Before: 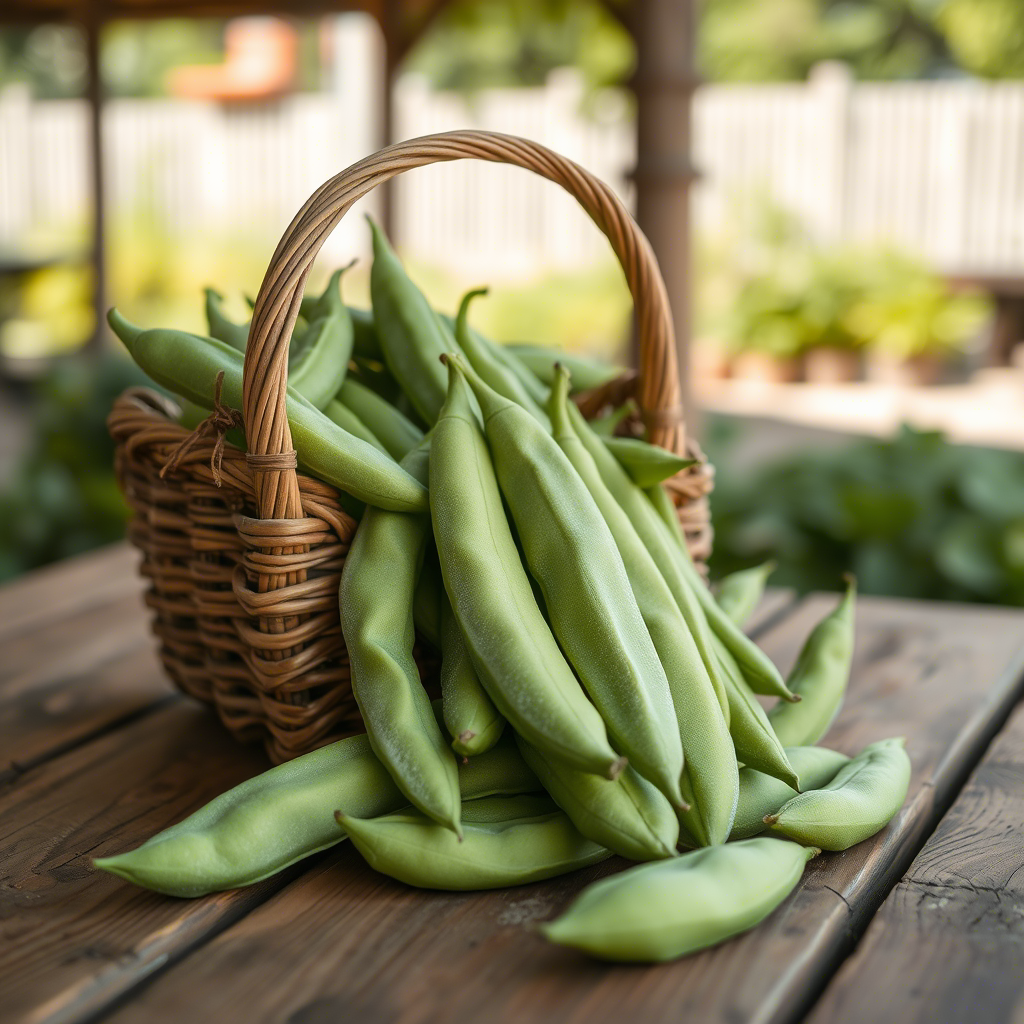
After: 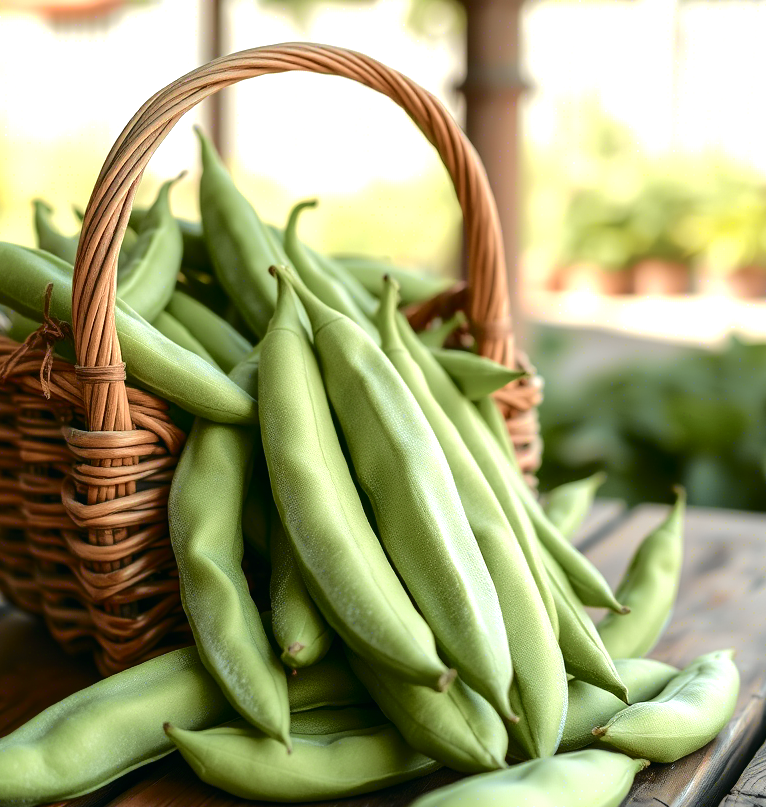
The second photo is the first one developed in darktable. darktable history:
rgb curve: curves: ch0 [(0, 0) (0.175, 0.154) (0.785, 0.663) (1, 1)]
tone curve: curves: ch0 [(0, 0) (0.081, 0.044) (0.192, 0.125) (0.283, 0.238) (0.416, 0.449) (0.495, 0.524) (0.686, 0.743) (0.826, 0.865) (0.978, 0.988)]; ch1 [(0, 0) (0.161, 0.092) (0.35, 0.33) (0.392, 0.392) (0.427, 0.426) (0.479, 0.472) (0.505, 0.497) (0.521, 0.514) (0.547, 0.568) (0.579, 0.597) (0.625, 0.627) (0.678, 0.733) (1, 1)]; ch2 [(0, 0) (0.346, 0.362) (0.404, 0.427) (0.502, 0.495) (0.531, 0.523) (0.549, 0.554) (0.582, 0.596) (0.629, 0.642) (0.717, 0.678) (1, 1)], color space Lab, independent channels, preserve colors none
exposure: exposure 0.6 EV, compensate highlight preservation false
crop: left 16.768%, top 8.653%, right 8.362%, bottom 12.485%
